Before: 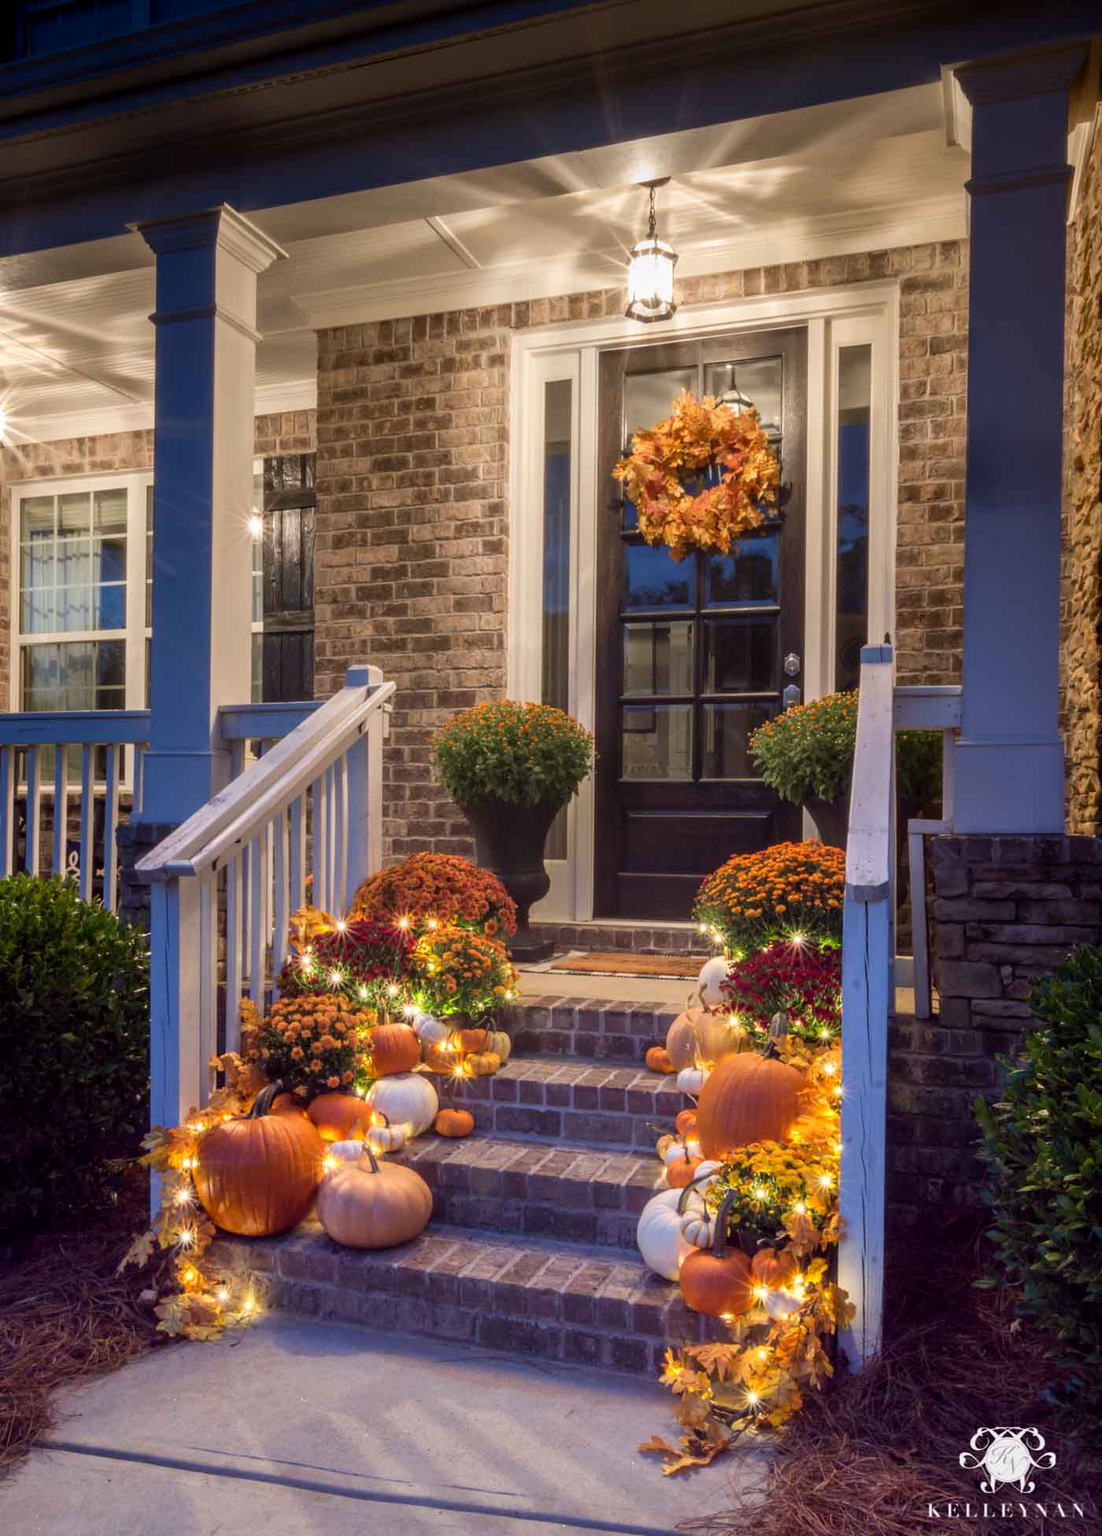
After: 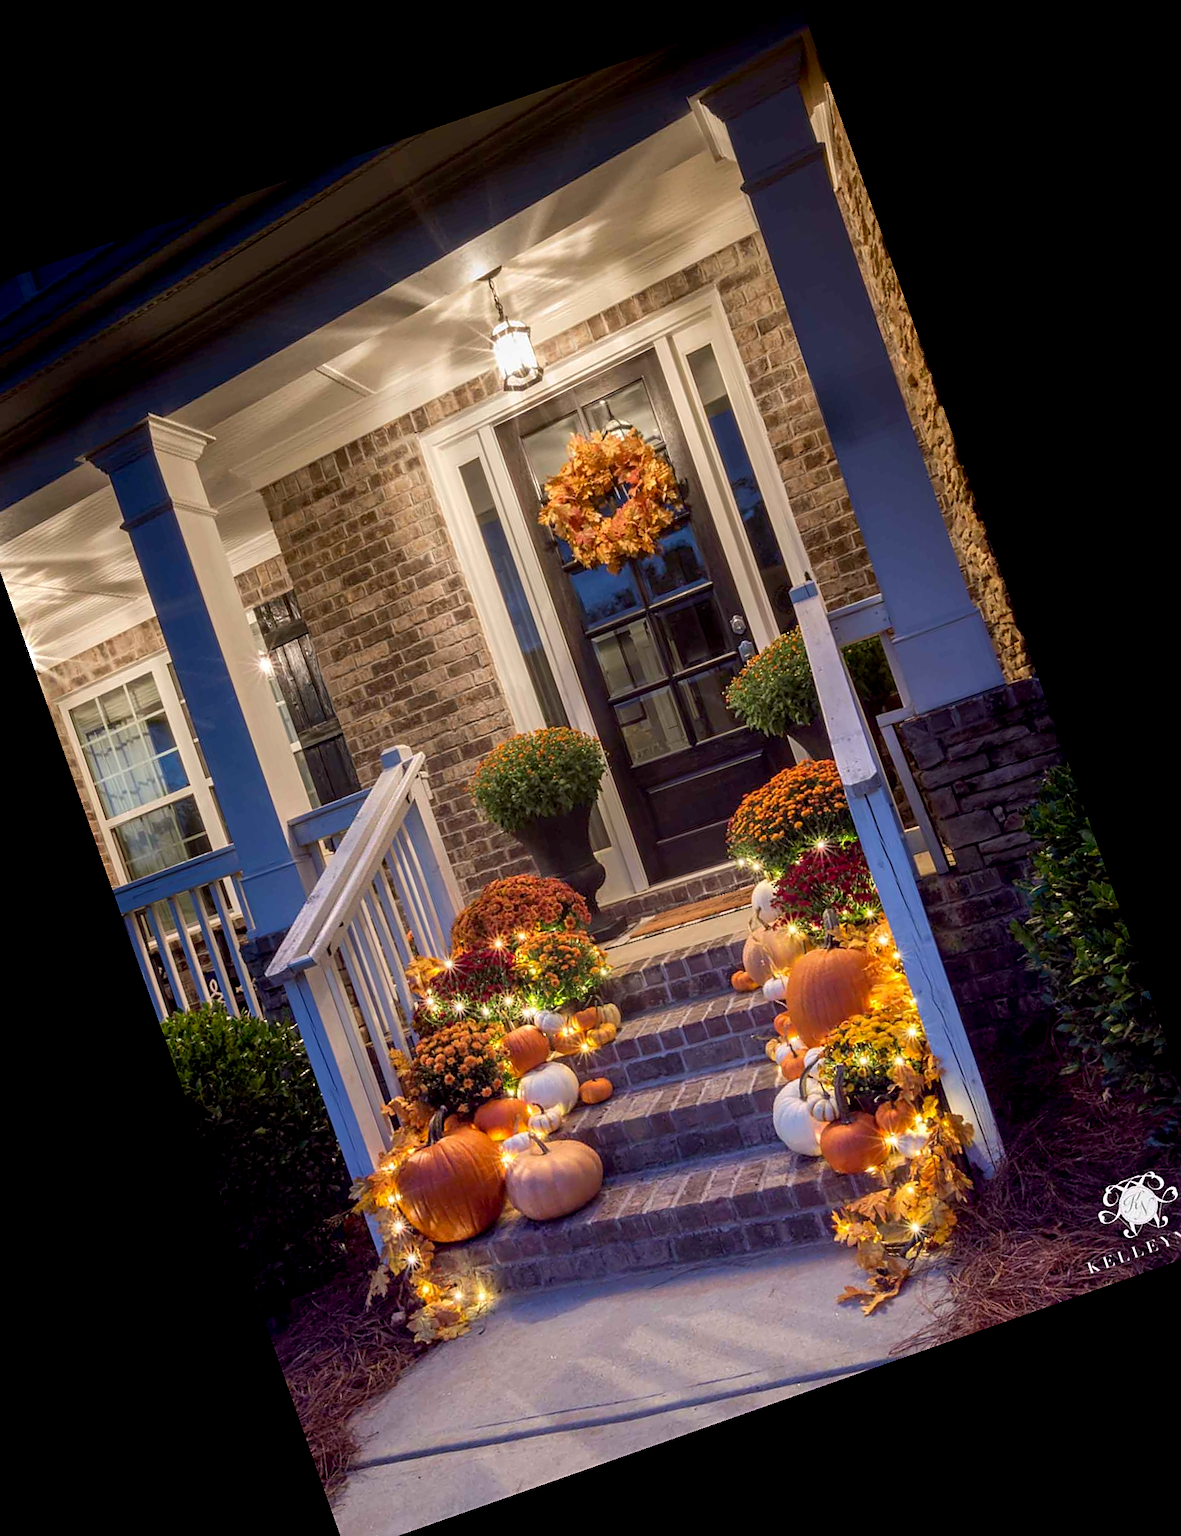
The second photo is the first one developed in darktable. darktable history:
sharpen: on, module defaults
exposure: black level correction 0.005, exposure 0.001 EV, compensate highlight preservation false
crop and rotate: angle 19.43°, left 6.812%, right 4.125%, bottom 1.087%
